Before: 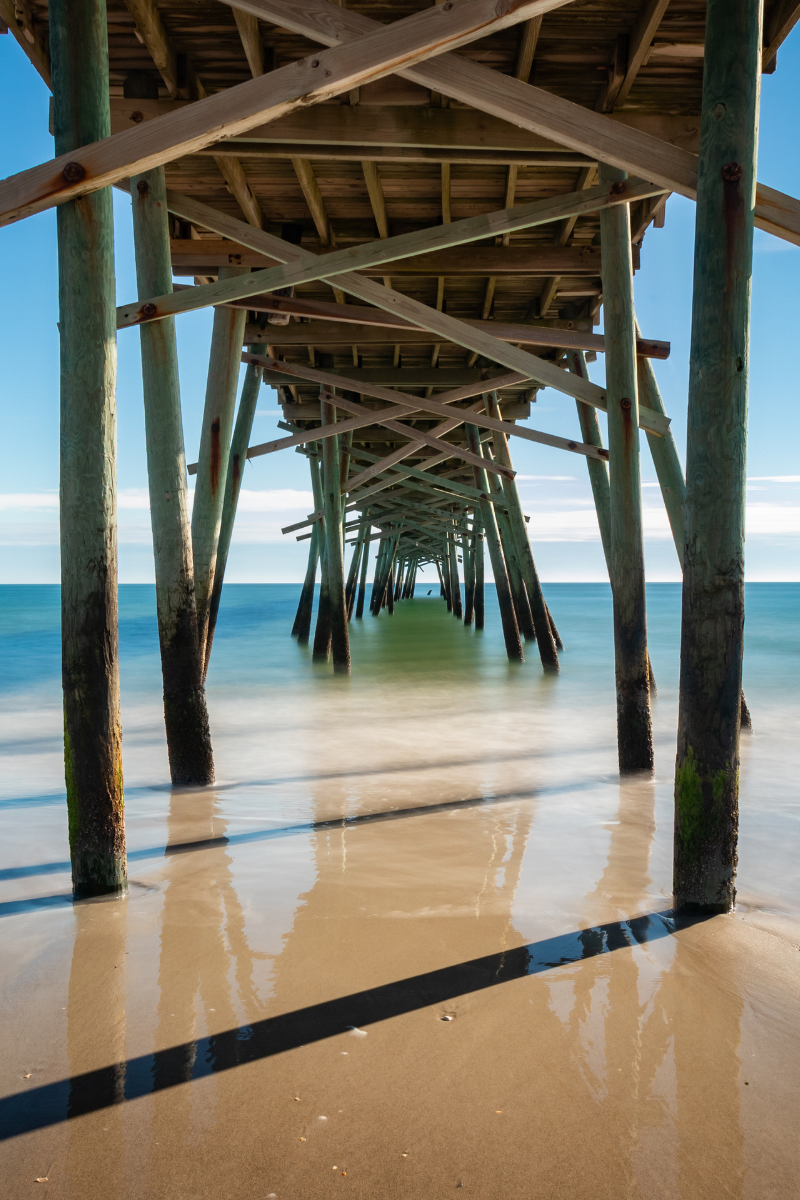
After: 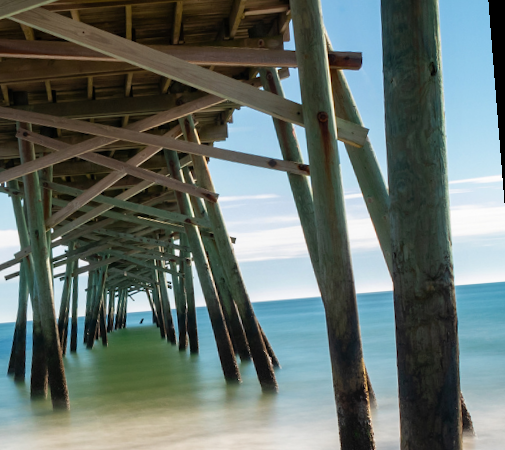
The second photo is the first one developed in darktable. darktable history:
rotate and perspective: rotation -4.57°, crop left 0.054, crop right 0.944, crop top 0.087, crop bottom 0.914
crop: left 36.005%, top 18.293%, right 0.31%, bottom 38.444%
